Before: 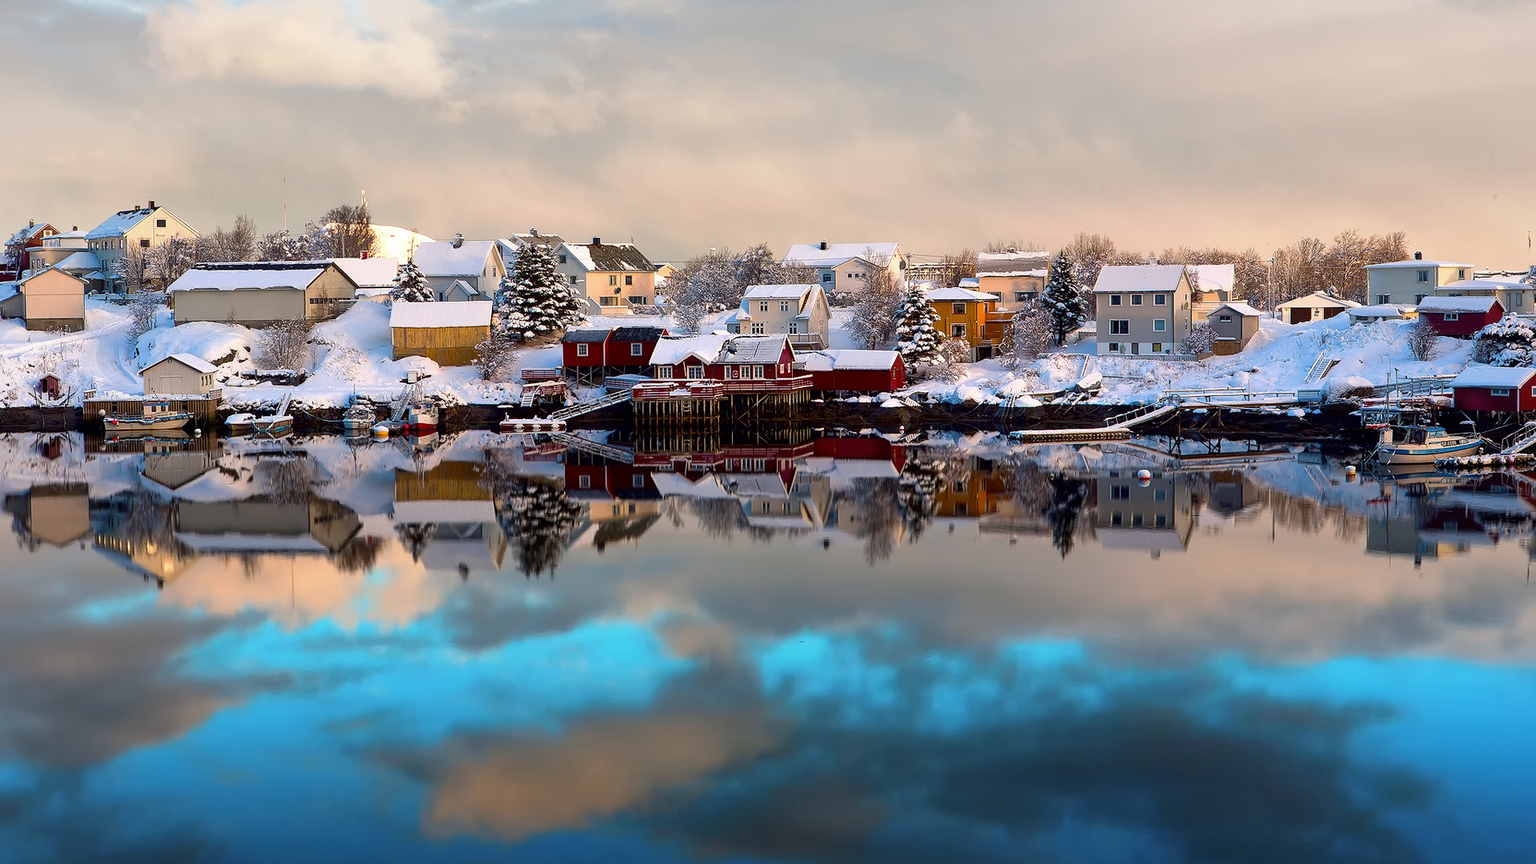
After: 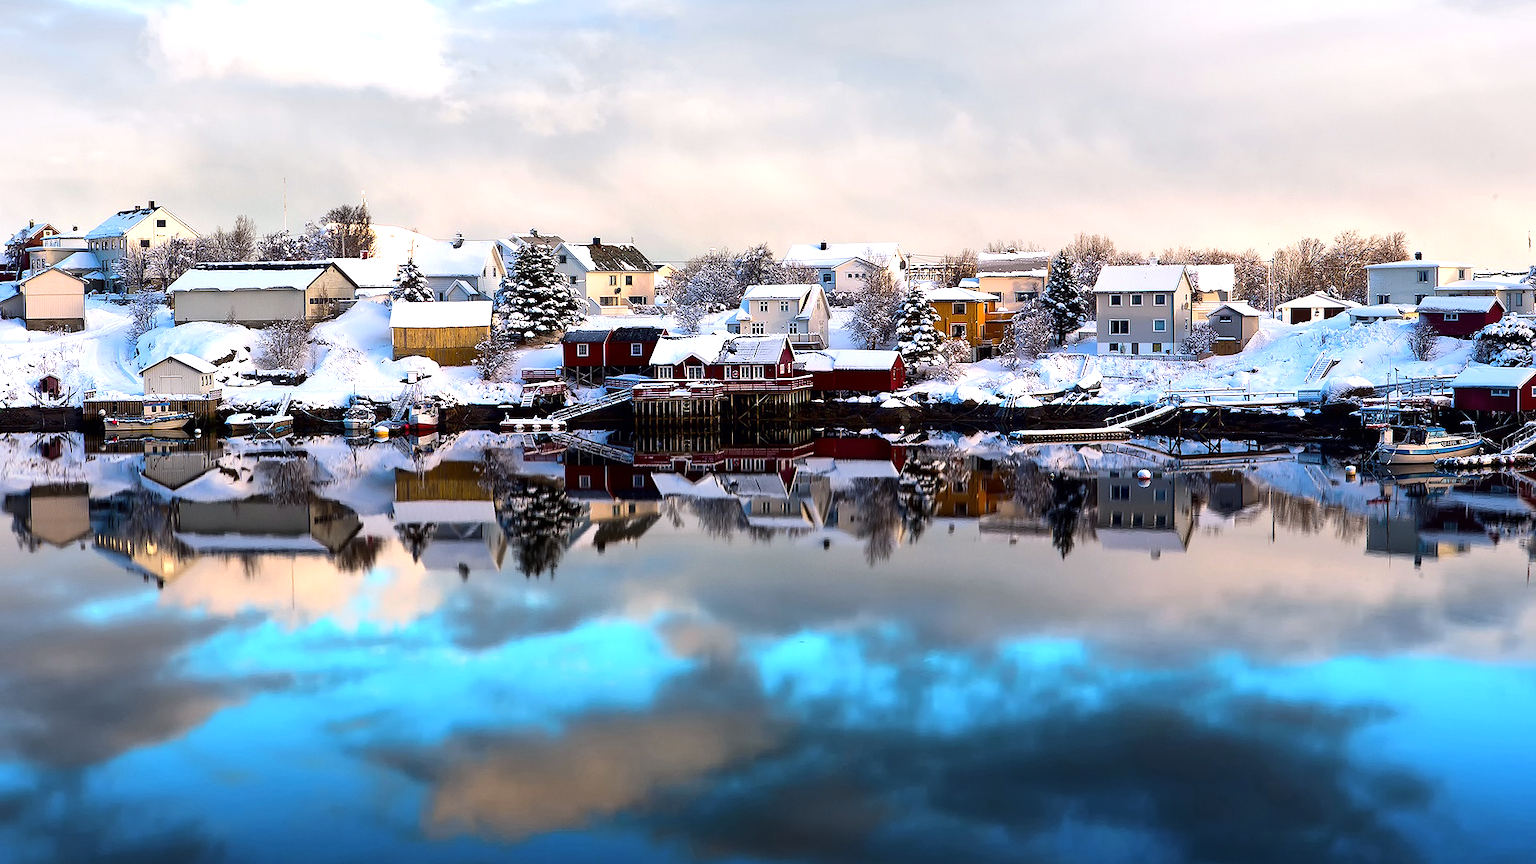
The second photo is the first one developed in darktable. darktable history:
tone curve: curves: ch0 [(0, 0) (0.003, 0.003) (0.011, 0.011) (0.025, 0.025) (0.044, 0.045) (0.069, 0.07) (0.1, 0.101) (0.136, 0.138) (0.177, 0.18) (0.224, 0.228) (0.277, 0.281) (0.335, 0.34) (0.399, 0.405) (0.468, 0.475) (0.543, 0.551) (0.623, 0.633) (0.709, 0.72) (0.801, 0.813) (0.898, 0.907) (1, 1)], preserve colors none
tone equalizer: -8 EV -0.75 EV, -7 EV -0.7 EV, -6 EV -0.6 EV, -5 EV -0.4 EV, -3 EV 0.4 EV, -2 EV 0.6 EV, -1 EV 0.7 EV, +0 EV 0.75 EV, edges refinement/feathering 500, mask exposure compensation -1.57 EV, preserve details no
white balance: red 0.954, blue 1.079
